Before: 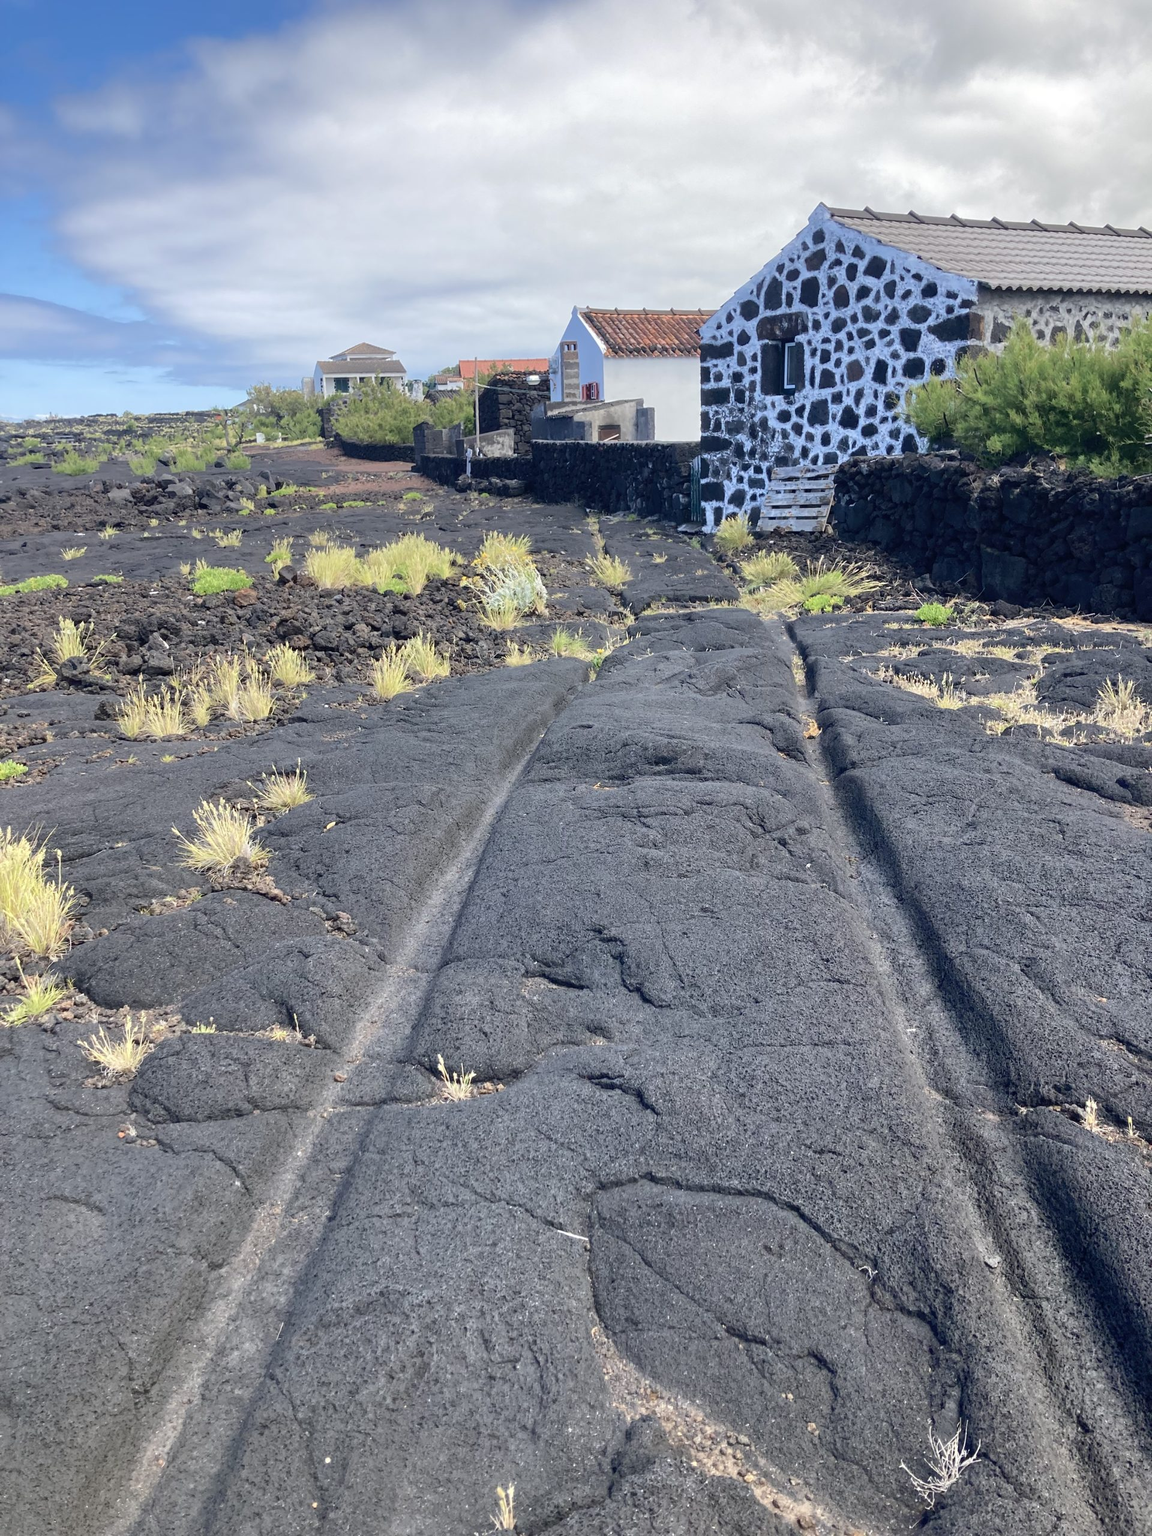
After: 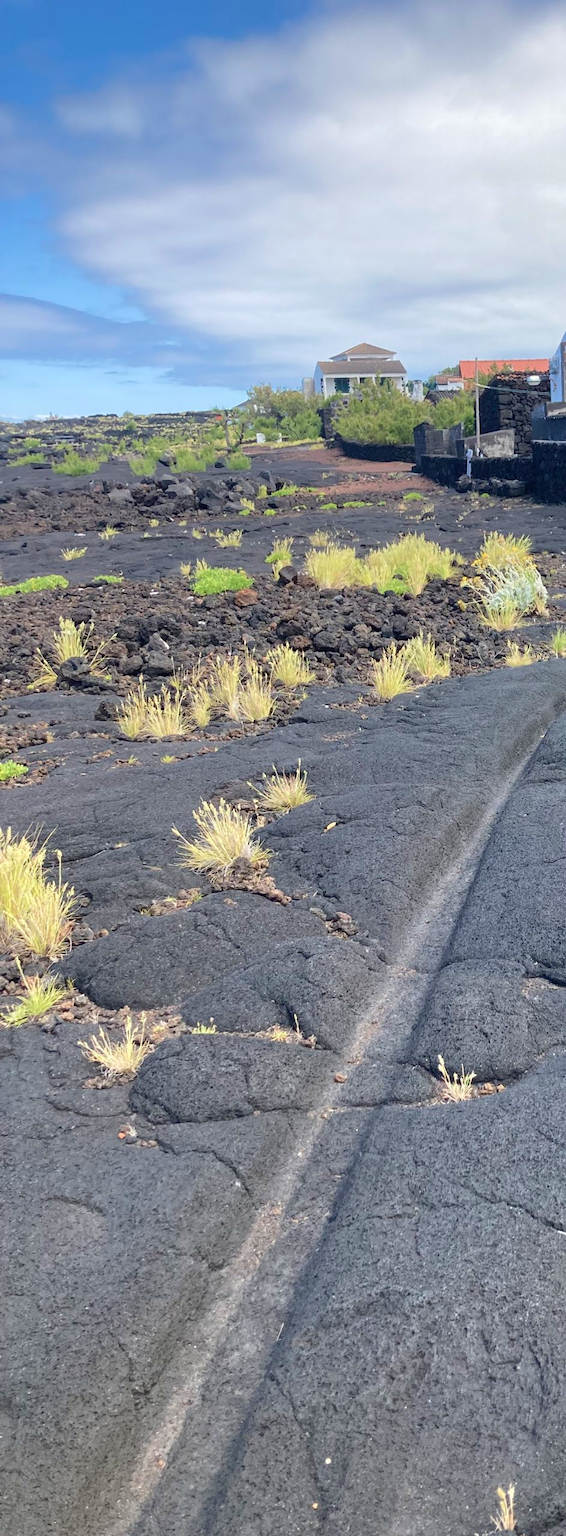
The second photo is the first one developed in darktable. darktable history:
velvia: strength 15%
crop and rotate: left 0%, top 0%, right 50.845%
